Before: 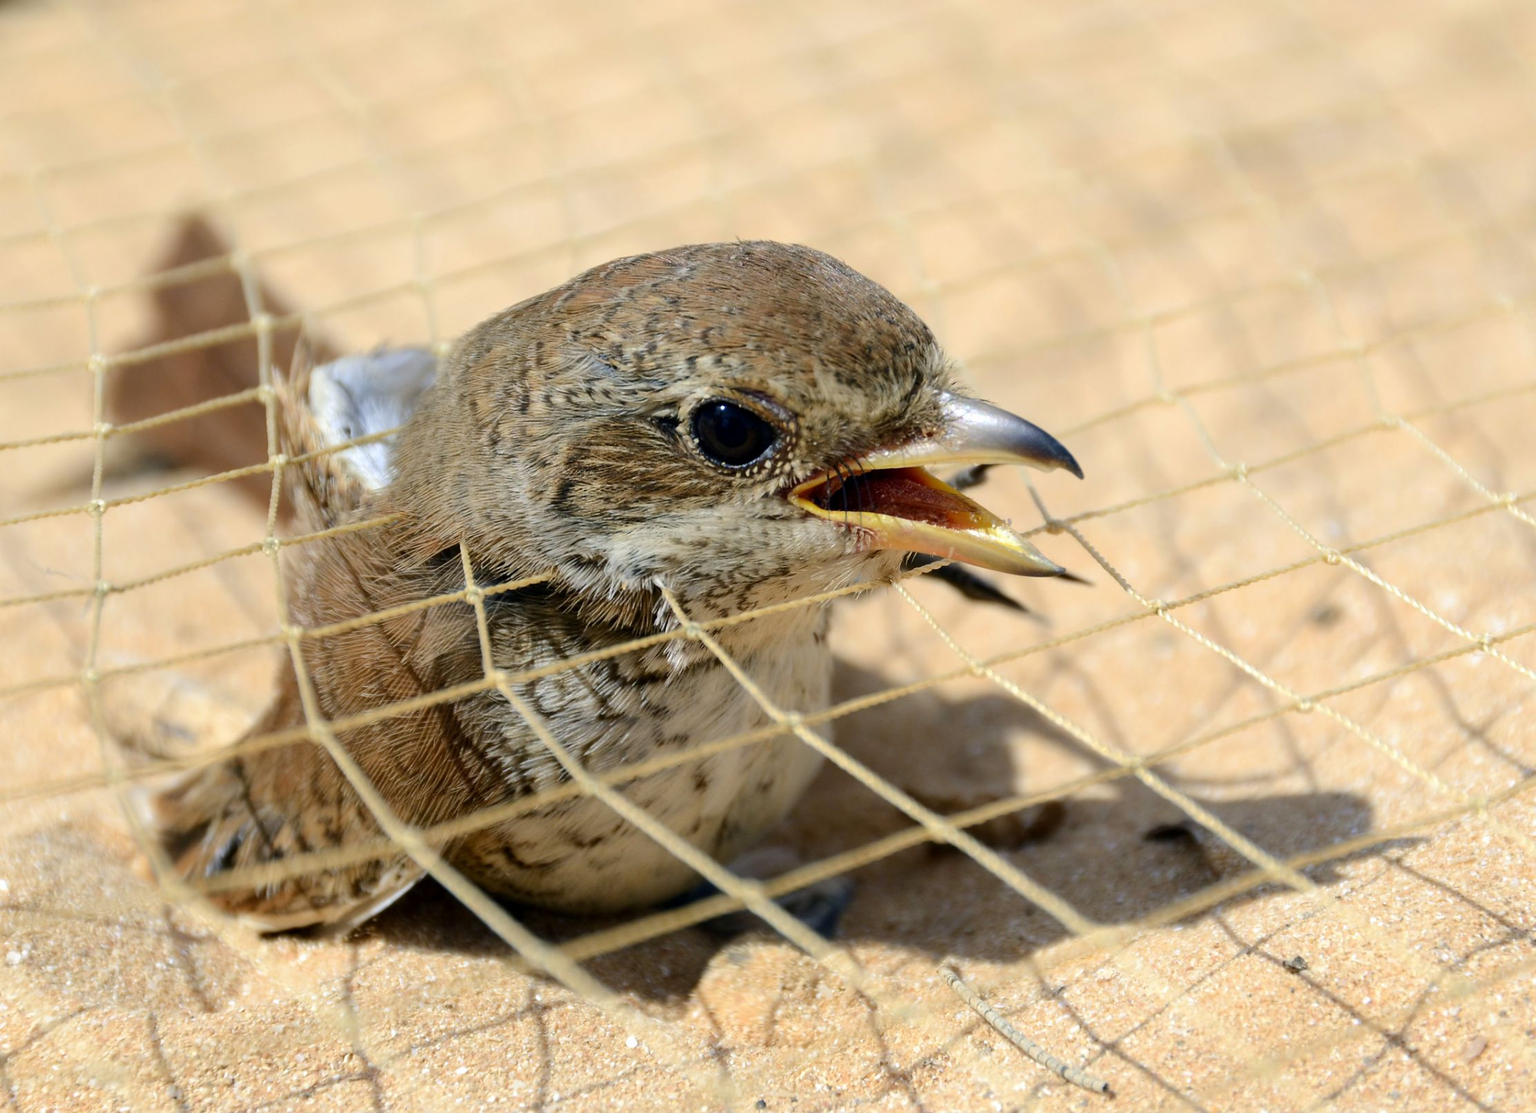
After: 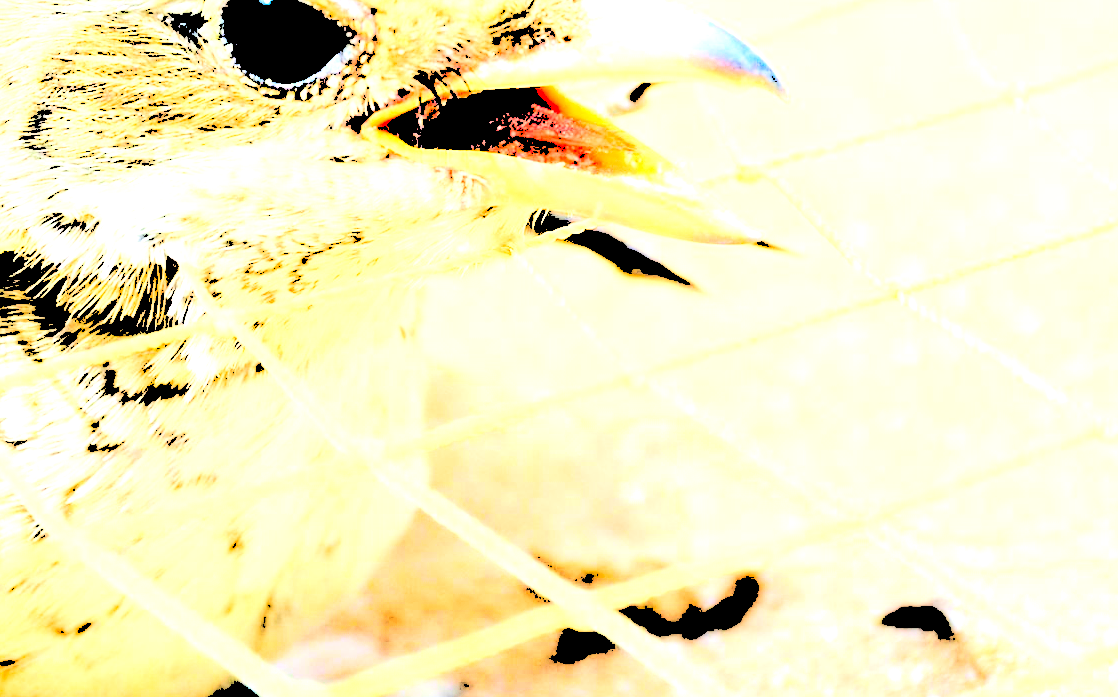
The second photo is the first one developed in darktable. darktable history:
exposure: exposure 1.137 EV, compensate highlight preservation false
crop: left 35.03%, top 36.625%, right 14.663%, bottom 20.057%
levels: levels [0.246, 0.246, 0.506]
tone equalizer: on, module defaults
